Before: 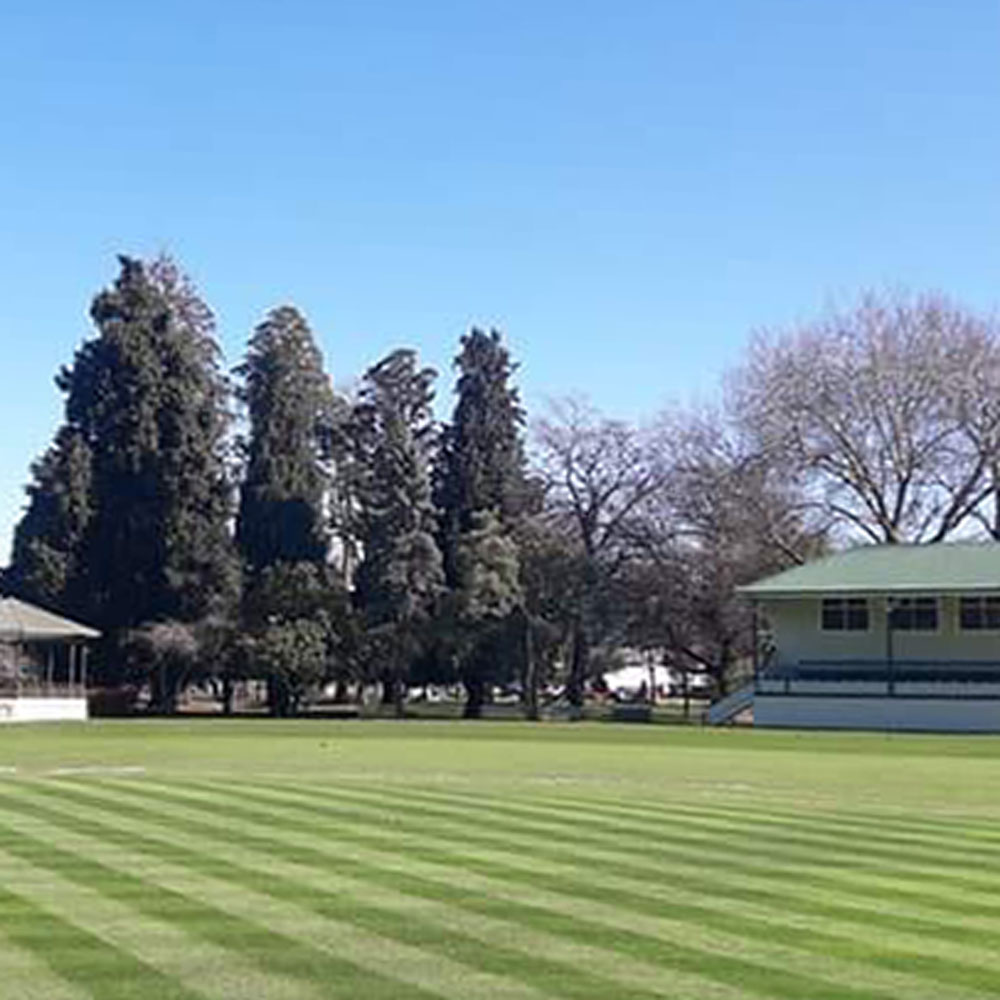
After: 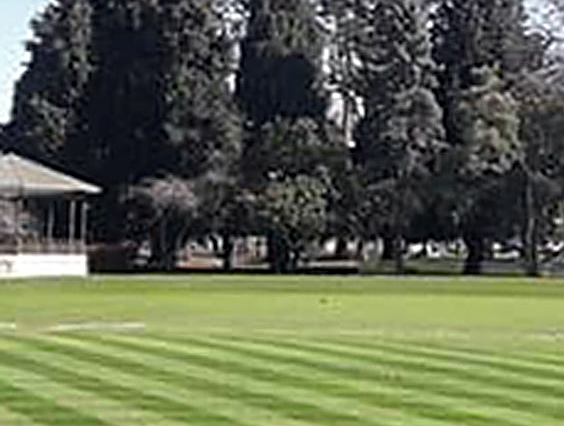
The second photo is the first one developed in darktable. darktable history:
shadows and highlights: shadows 12, white point adjustment 1.2, soften with gaussian
crop: top 44.483%, right 43.593%, bottom 12.892%
color zones: curves: ch1 [(0.25, 0.61) (0.75, 0.248)]
sharpen: on, module defaults
